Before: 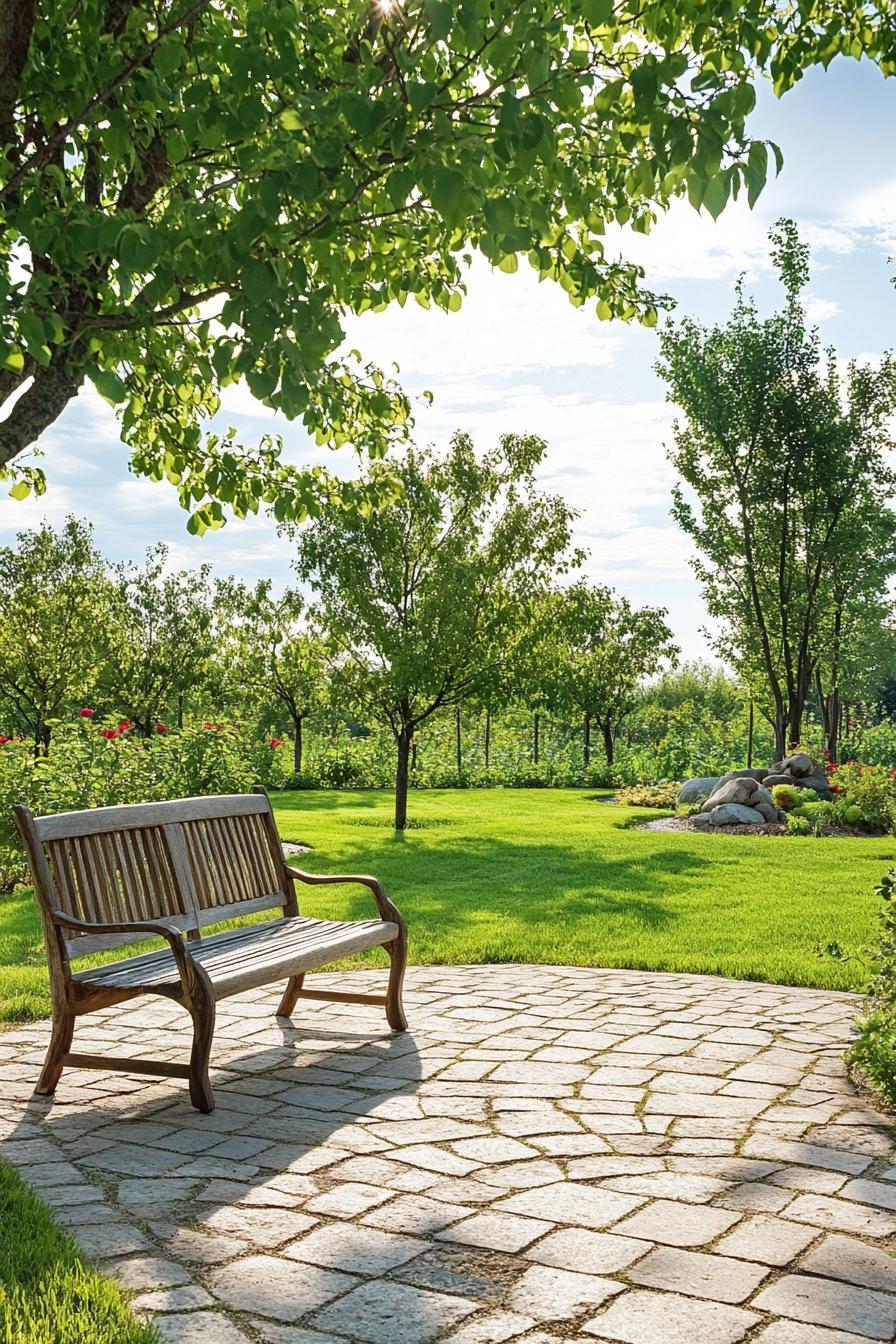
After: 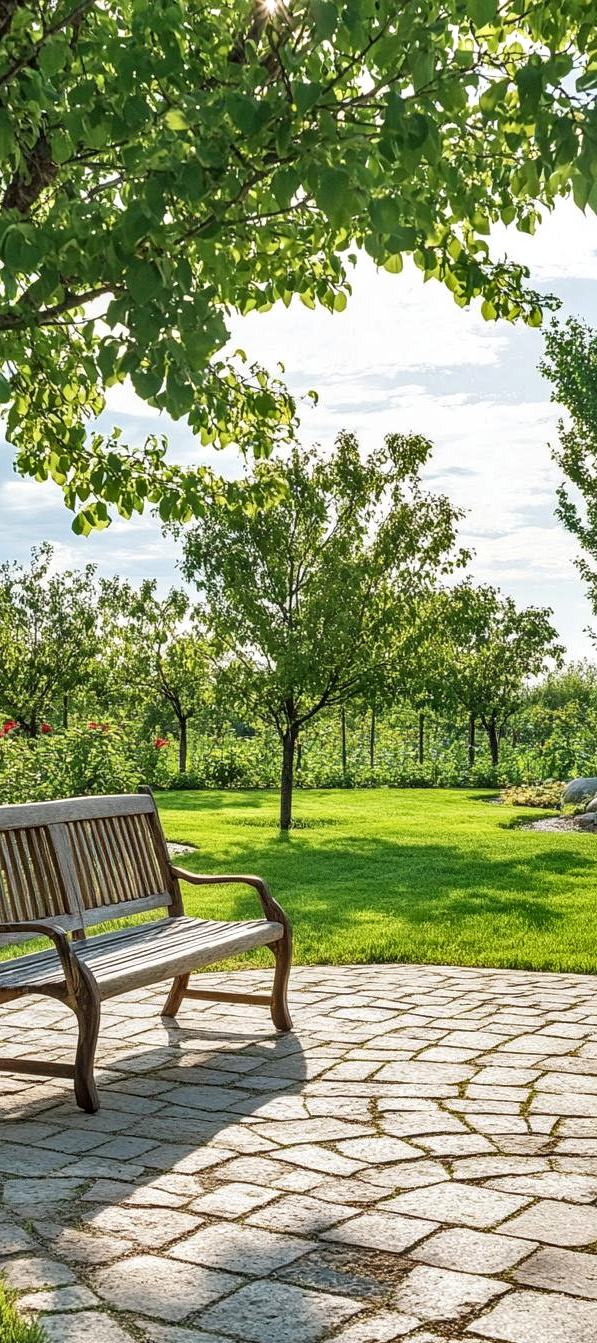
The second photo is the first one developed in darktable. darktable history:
crop and rotate: left 12.867%, right 20.503%
shadows and highlights: low approximation 0.01, soften with gaussian
local contrast: on, module defaults
